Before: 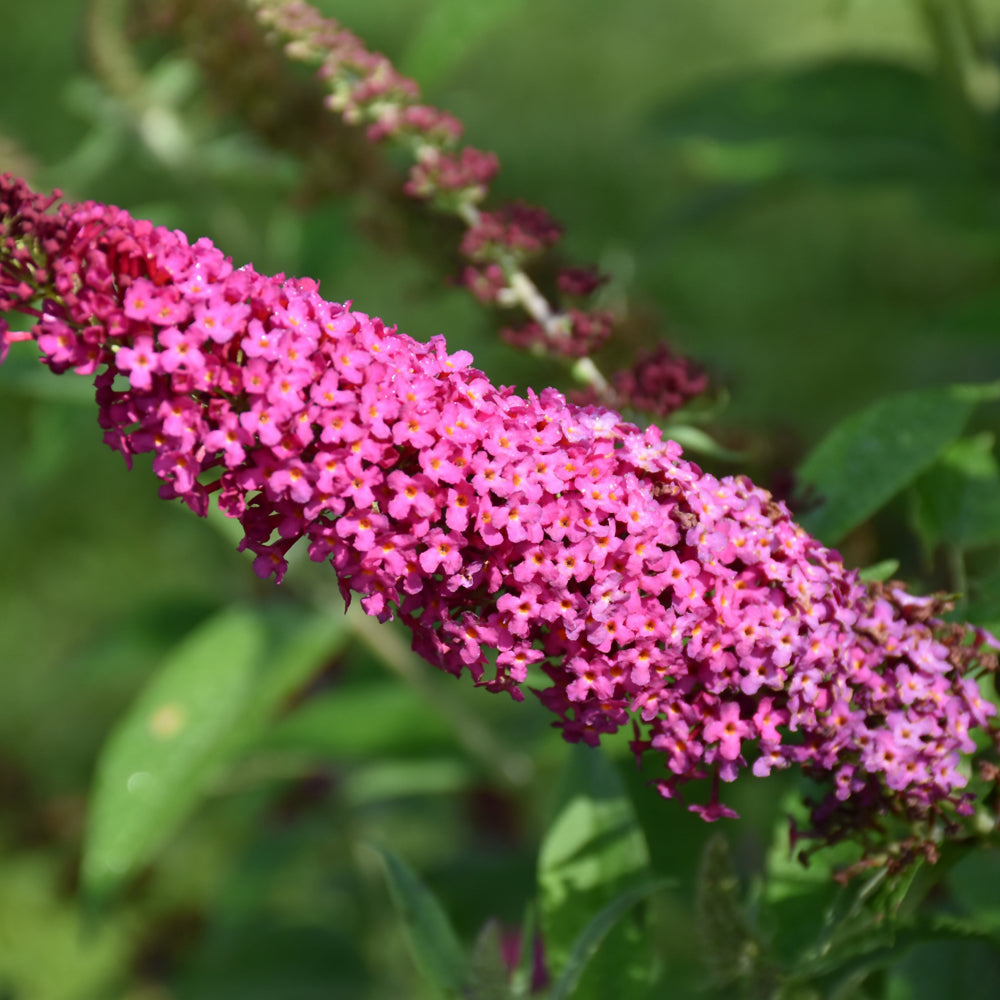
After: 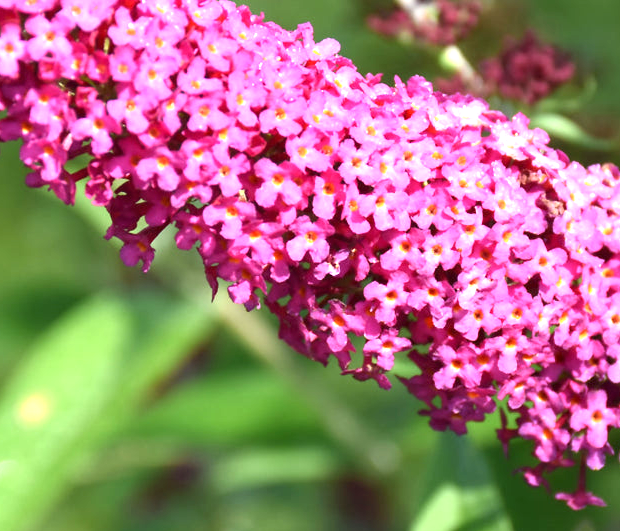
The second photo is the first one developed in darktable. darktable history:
crop: left 13.312%, top 31.28%, right 24.627%, bottom 15.582%
exposure: black level correction 0, exposure 1.1 EV, compensate highlight preservation false
